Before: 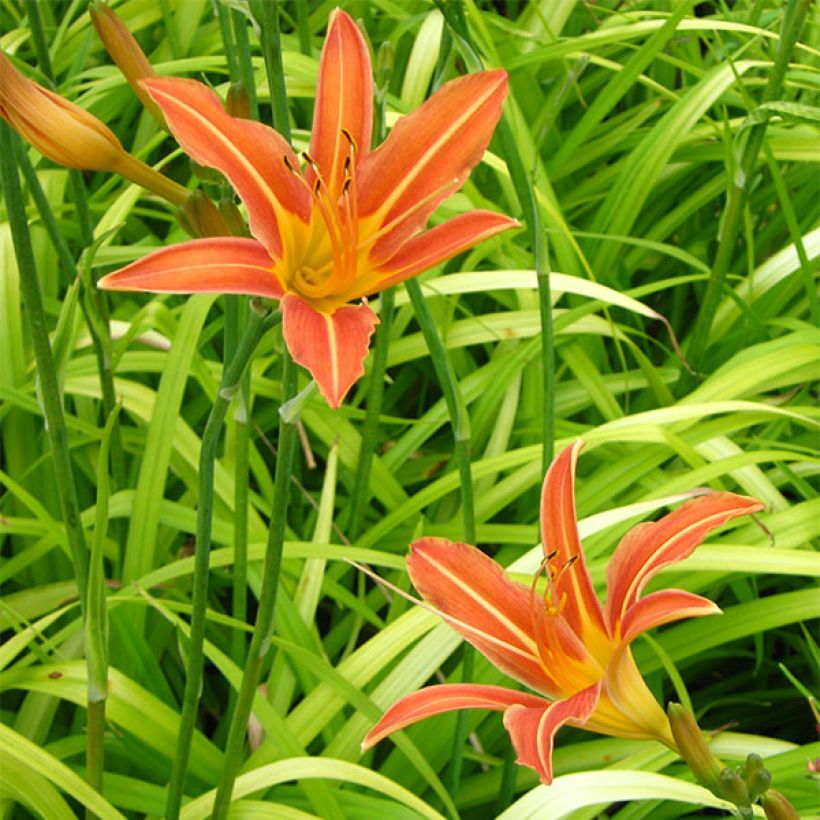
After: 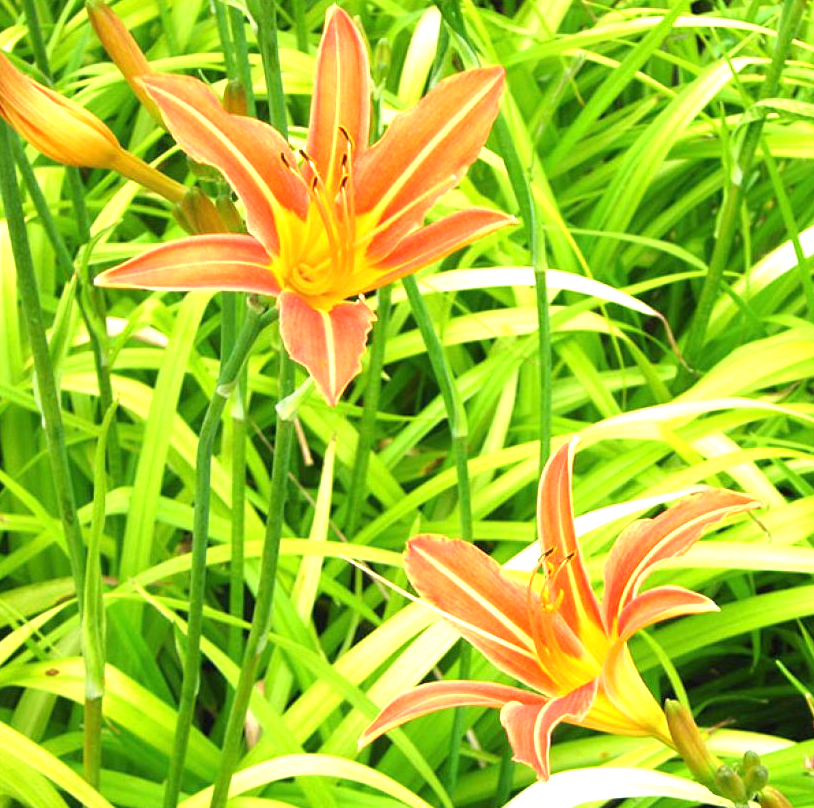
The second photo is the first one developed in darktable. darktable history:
exposure: black level correction 0, exposure 1.2 EV, compensate highlight preservation false
crop: left 0.445%, top 0.471%, right 0.189%, bottom 0.902%
